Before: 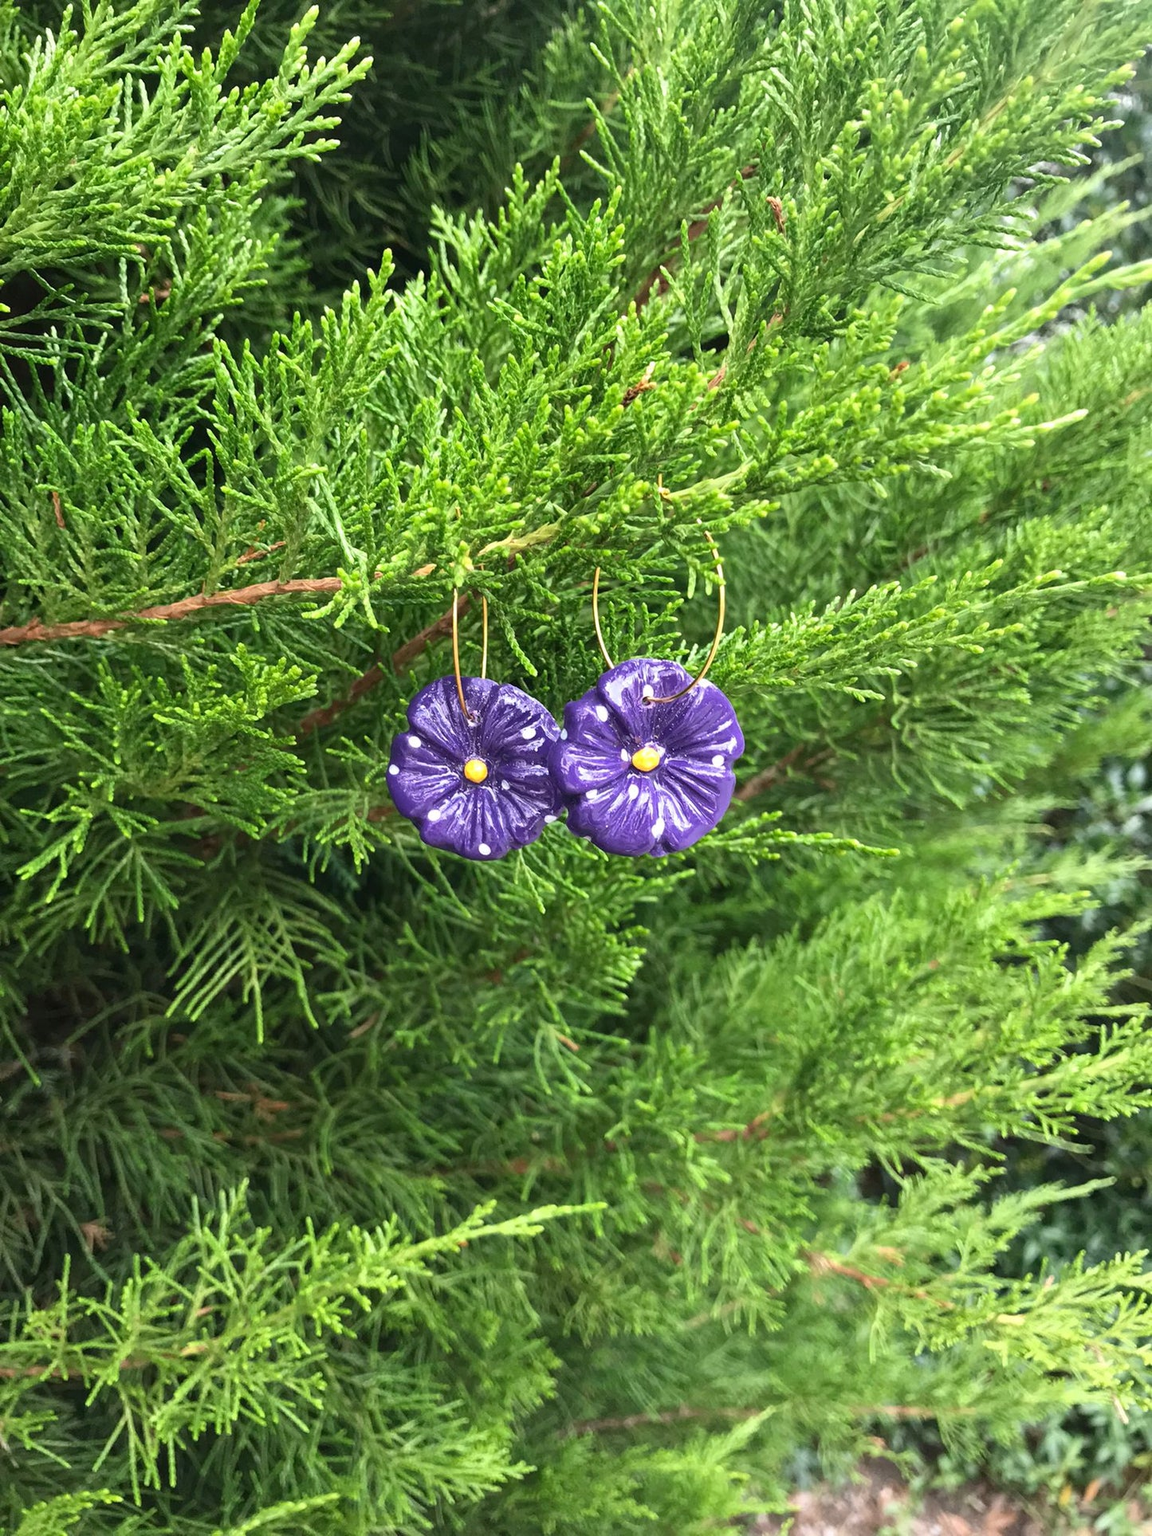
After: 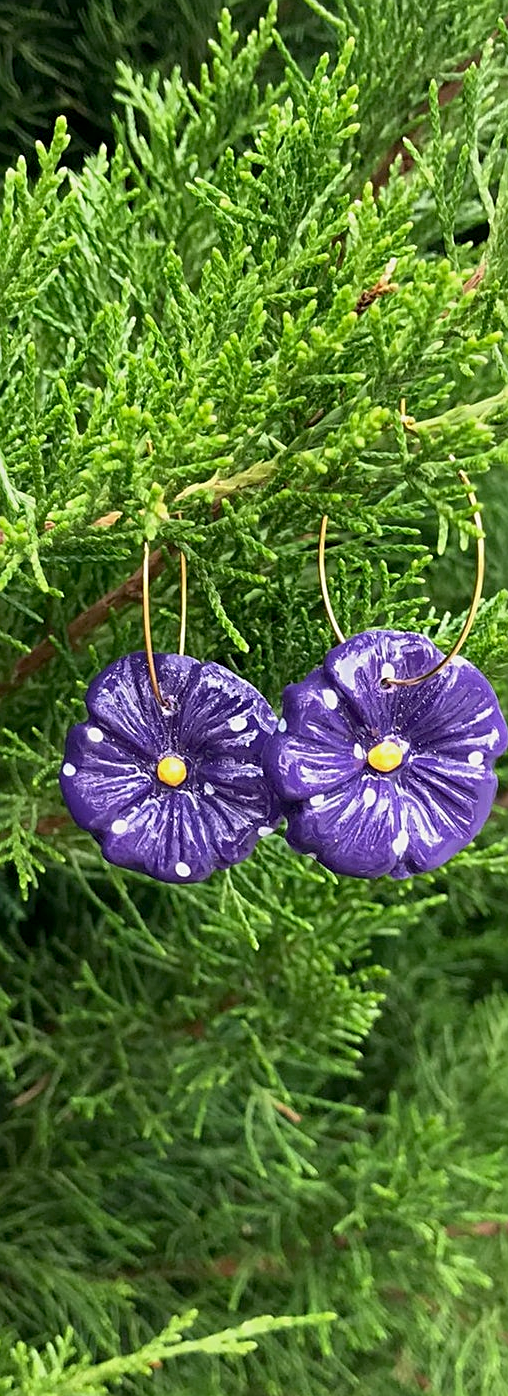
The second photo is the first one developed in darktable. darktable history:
sharpen: on, module defaults
exposure: black level correction 0.006, exposure -0.226 EV, compensate highlight preservation false
crop and rotate: left 29.476%, top 10.214%, right 35.32%, bottom 17.333%
